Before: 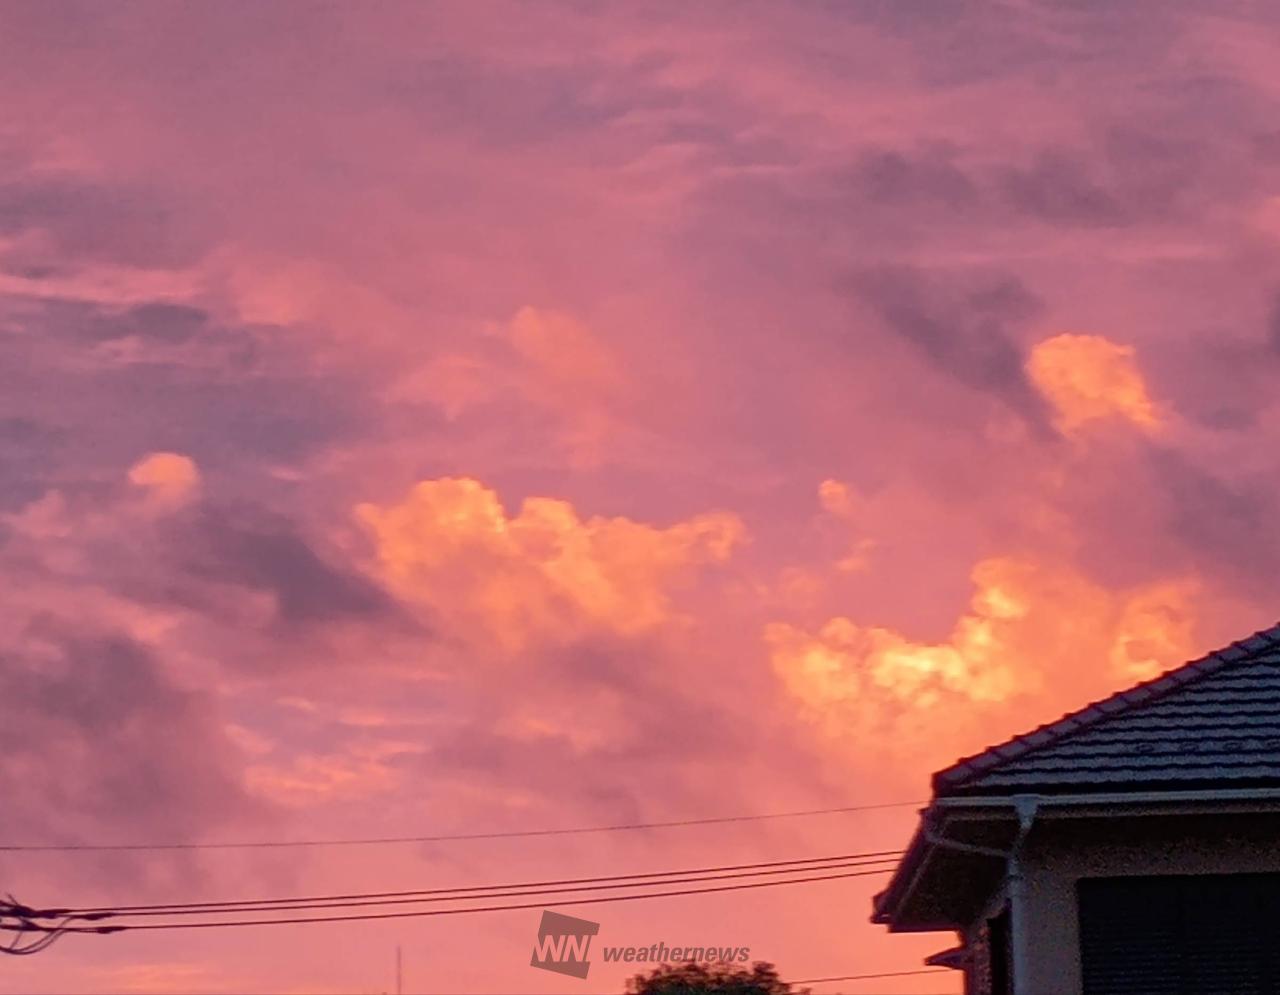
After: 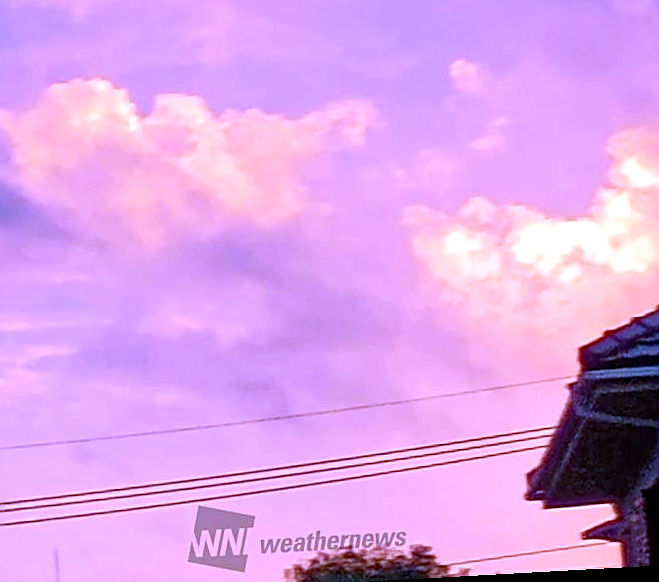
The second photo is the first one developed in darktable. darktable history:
white balance: red 0.766, blue 1.537
crop: left 29.672%, top 41.786%, right 20.851%, bottom 3.487%
sharpen: on, module defaults
rotate and perspective: rotation -3.18°, automatic cropping off
exposure: black level correction 0.001, exposure 1.05 EV, compensate exposure bias true, compensate highlight preservation false
